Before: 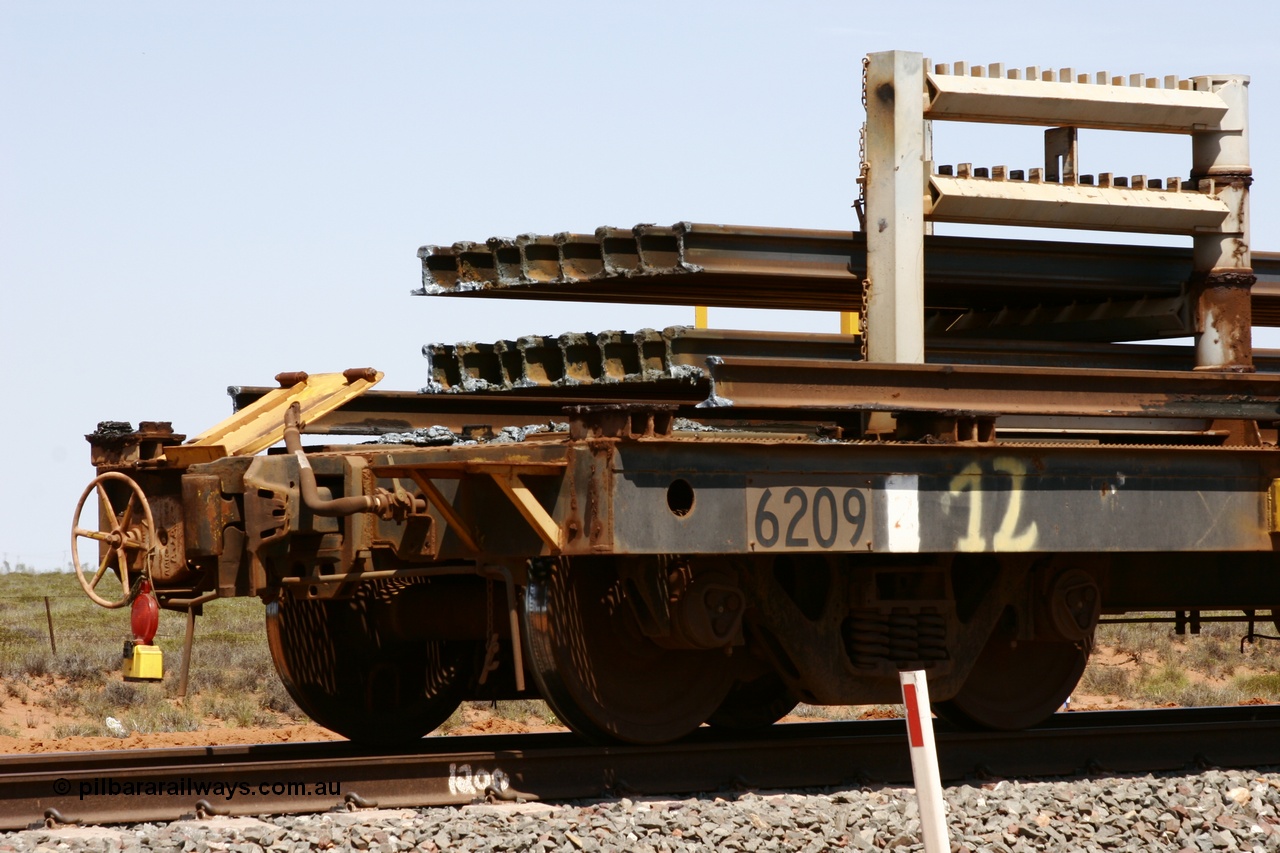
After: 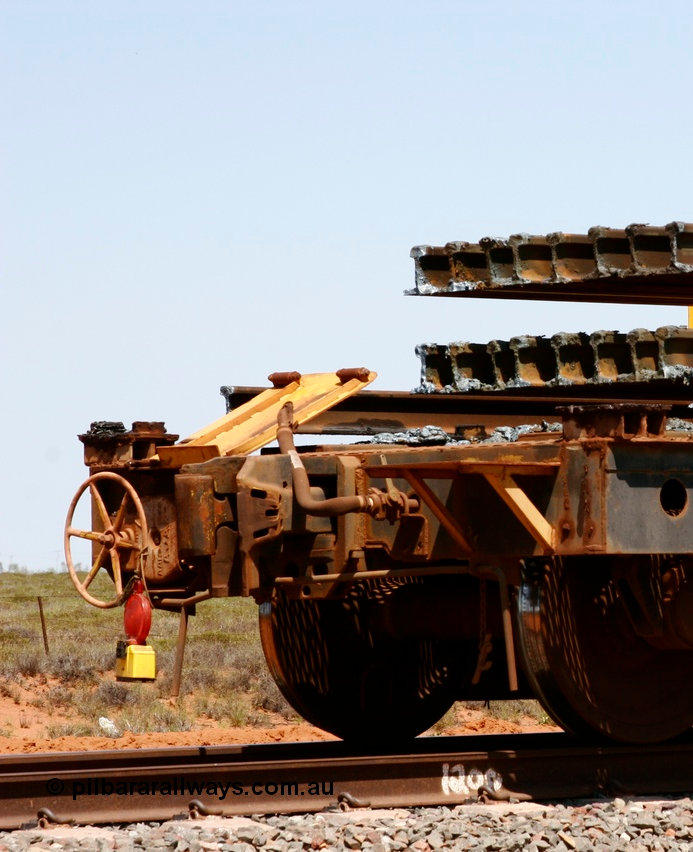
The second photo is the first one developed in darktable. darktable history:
crop: left 0.603%, right 45.242%, bottom 0.079%
